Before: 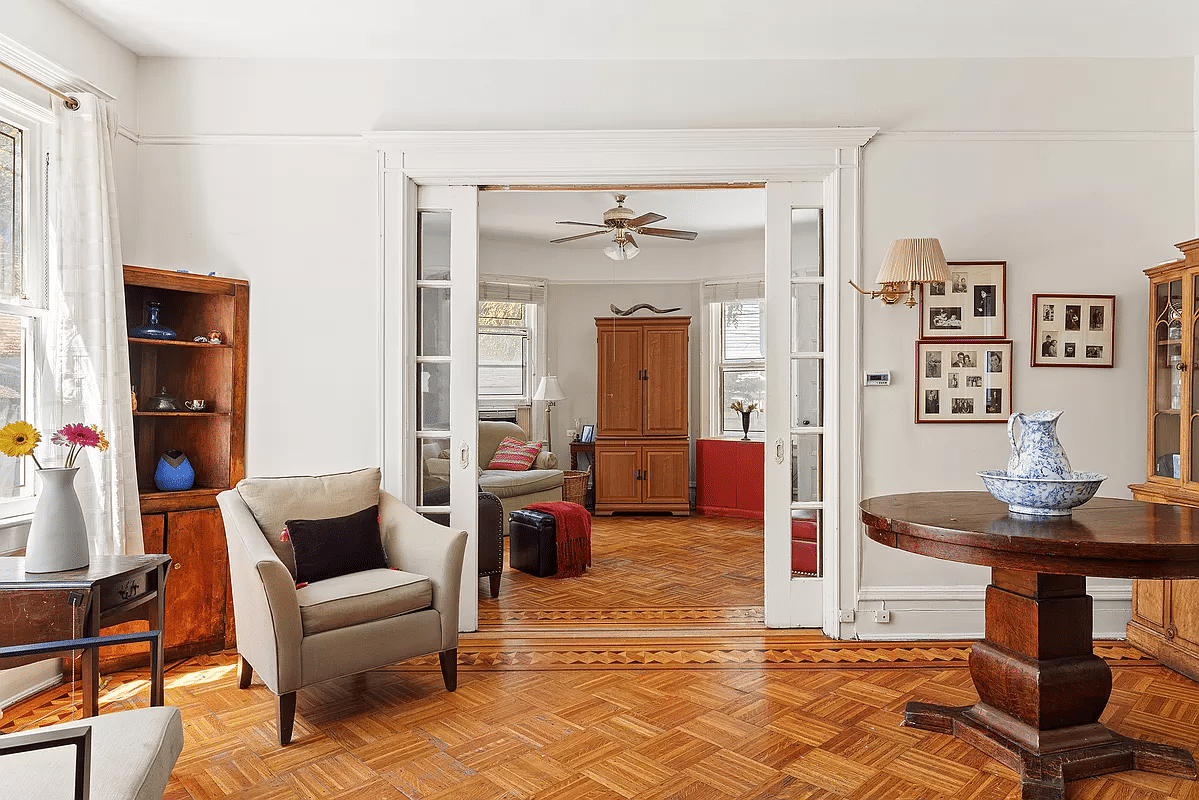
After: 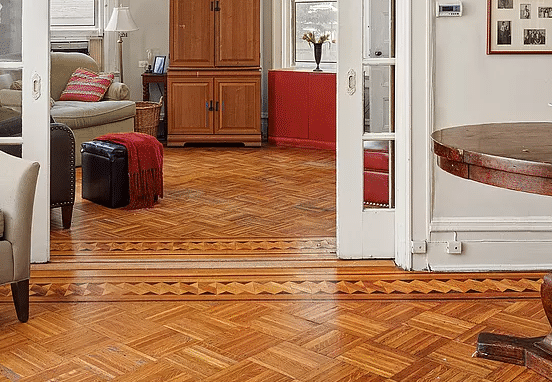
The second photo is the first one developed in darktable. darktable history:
crop: left 35.741%, top 46.181%, right 18.152%, bottom 6.066%
